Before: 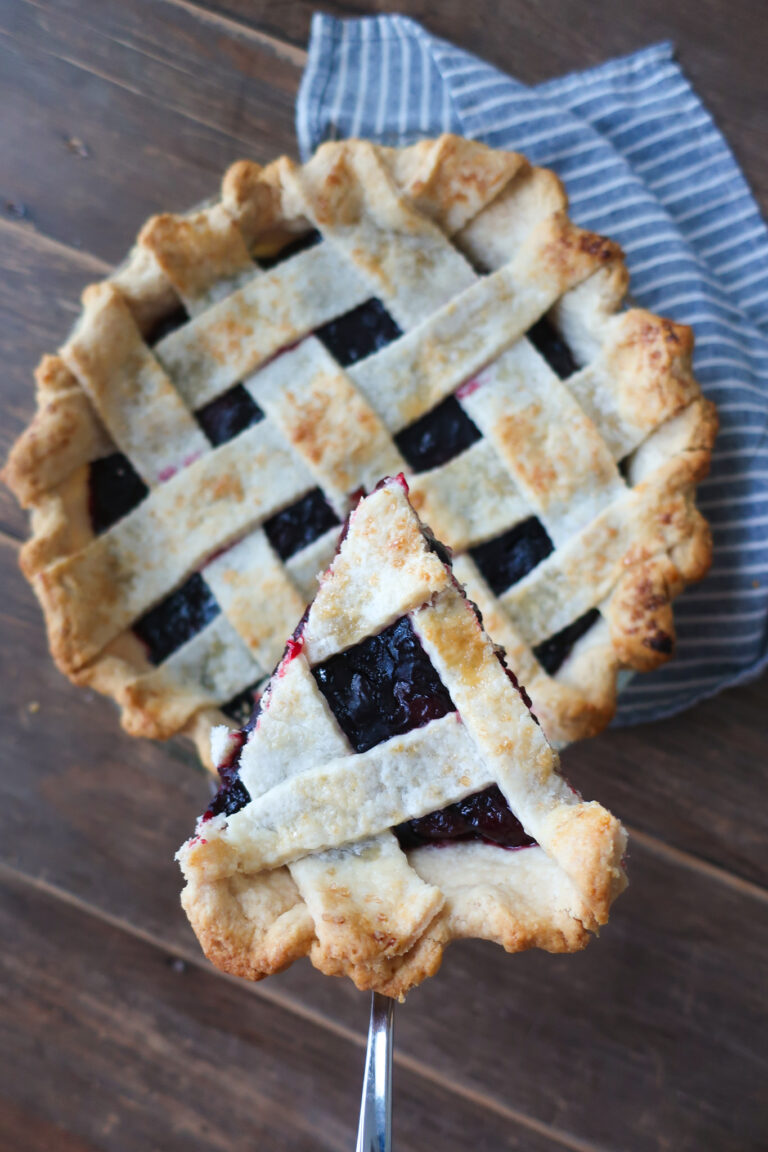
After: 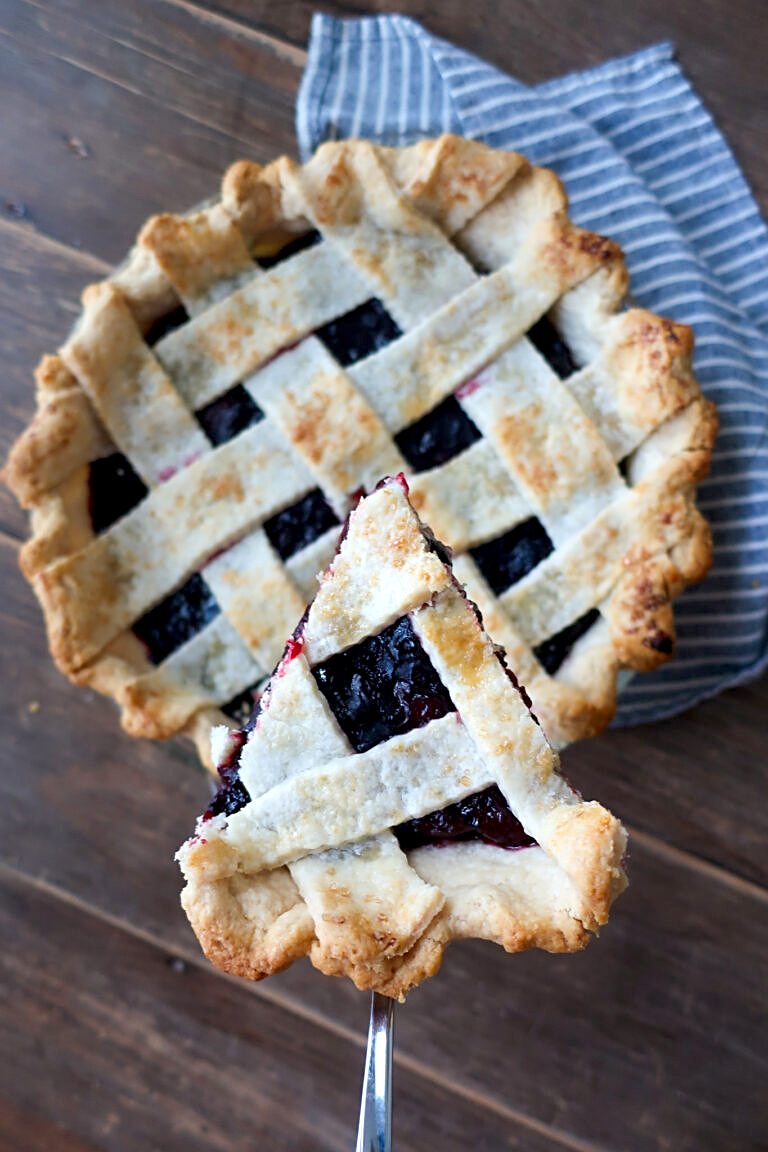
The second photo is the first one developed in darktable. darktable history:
exposure: black level correction 0.007, exposure 0.155 EV, compensate highlight preservation false
sharpen: on, module defaults
